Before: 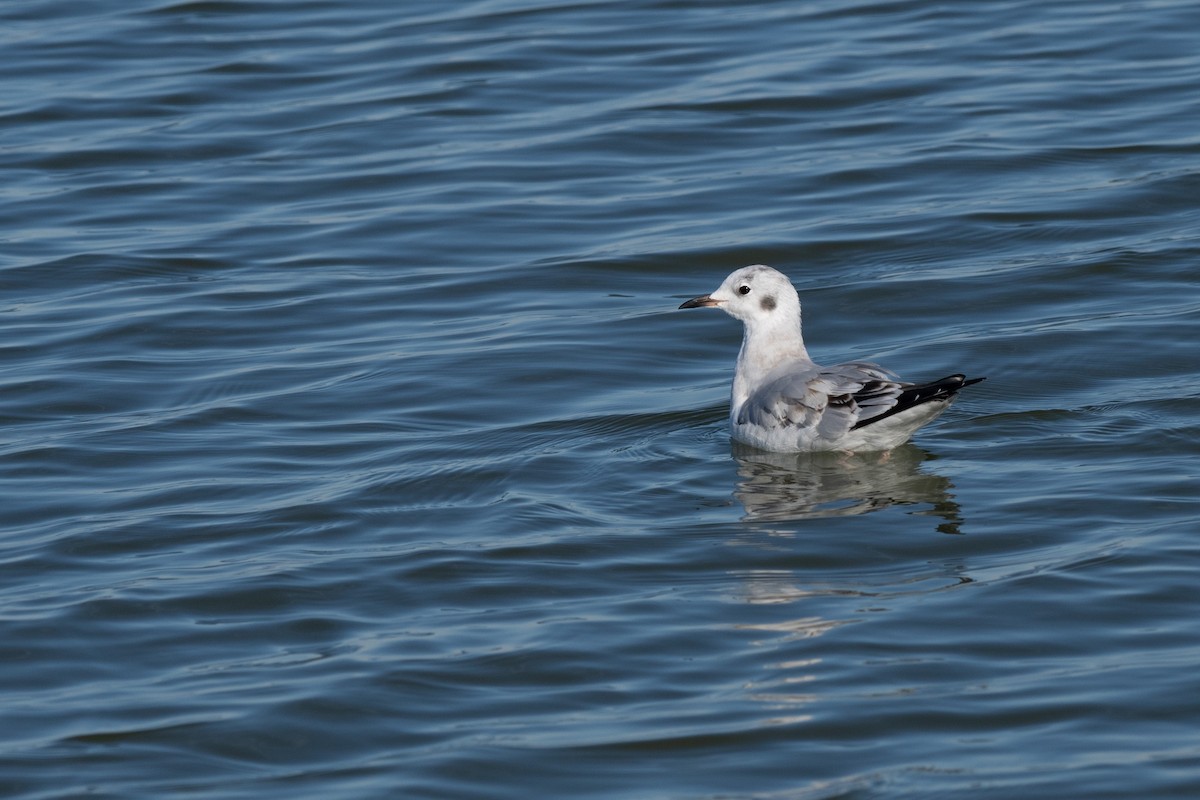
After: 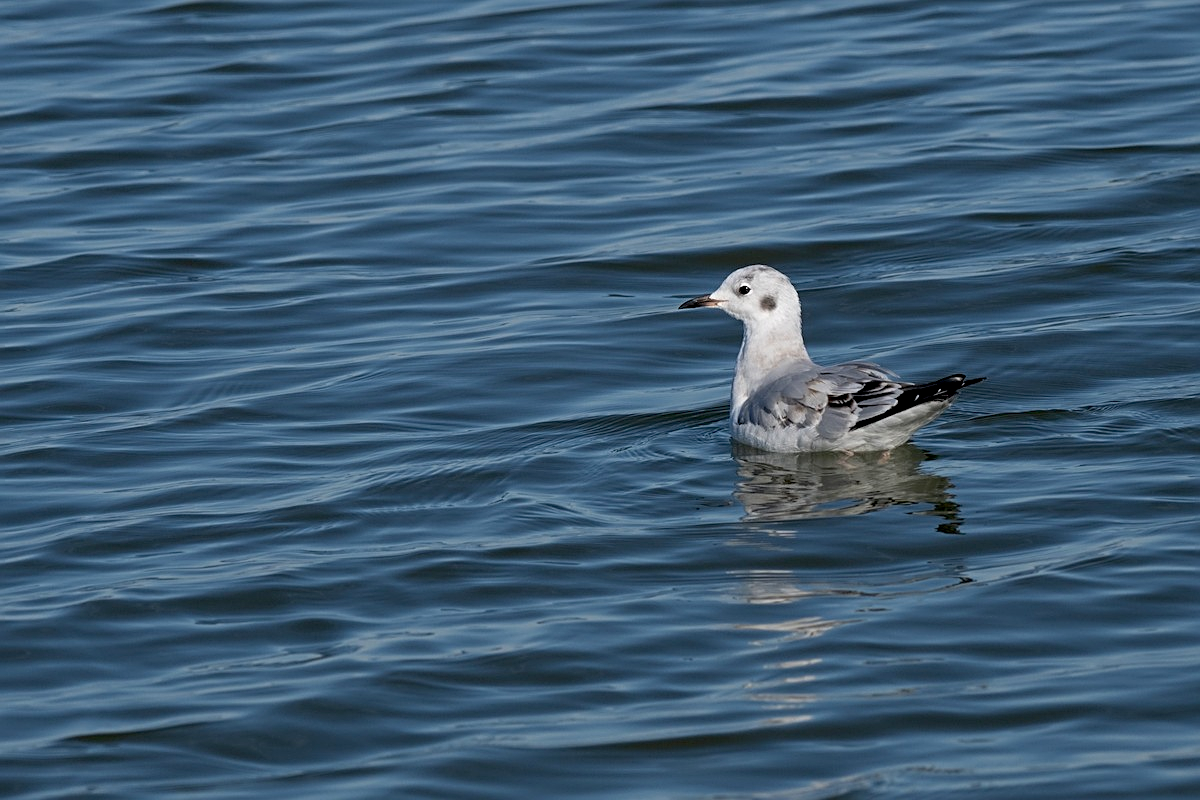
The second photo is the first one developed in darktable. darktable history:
sharpen: on, module defaults
exposure: black level correction 0.009, compensate highlight preservation false
